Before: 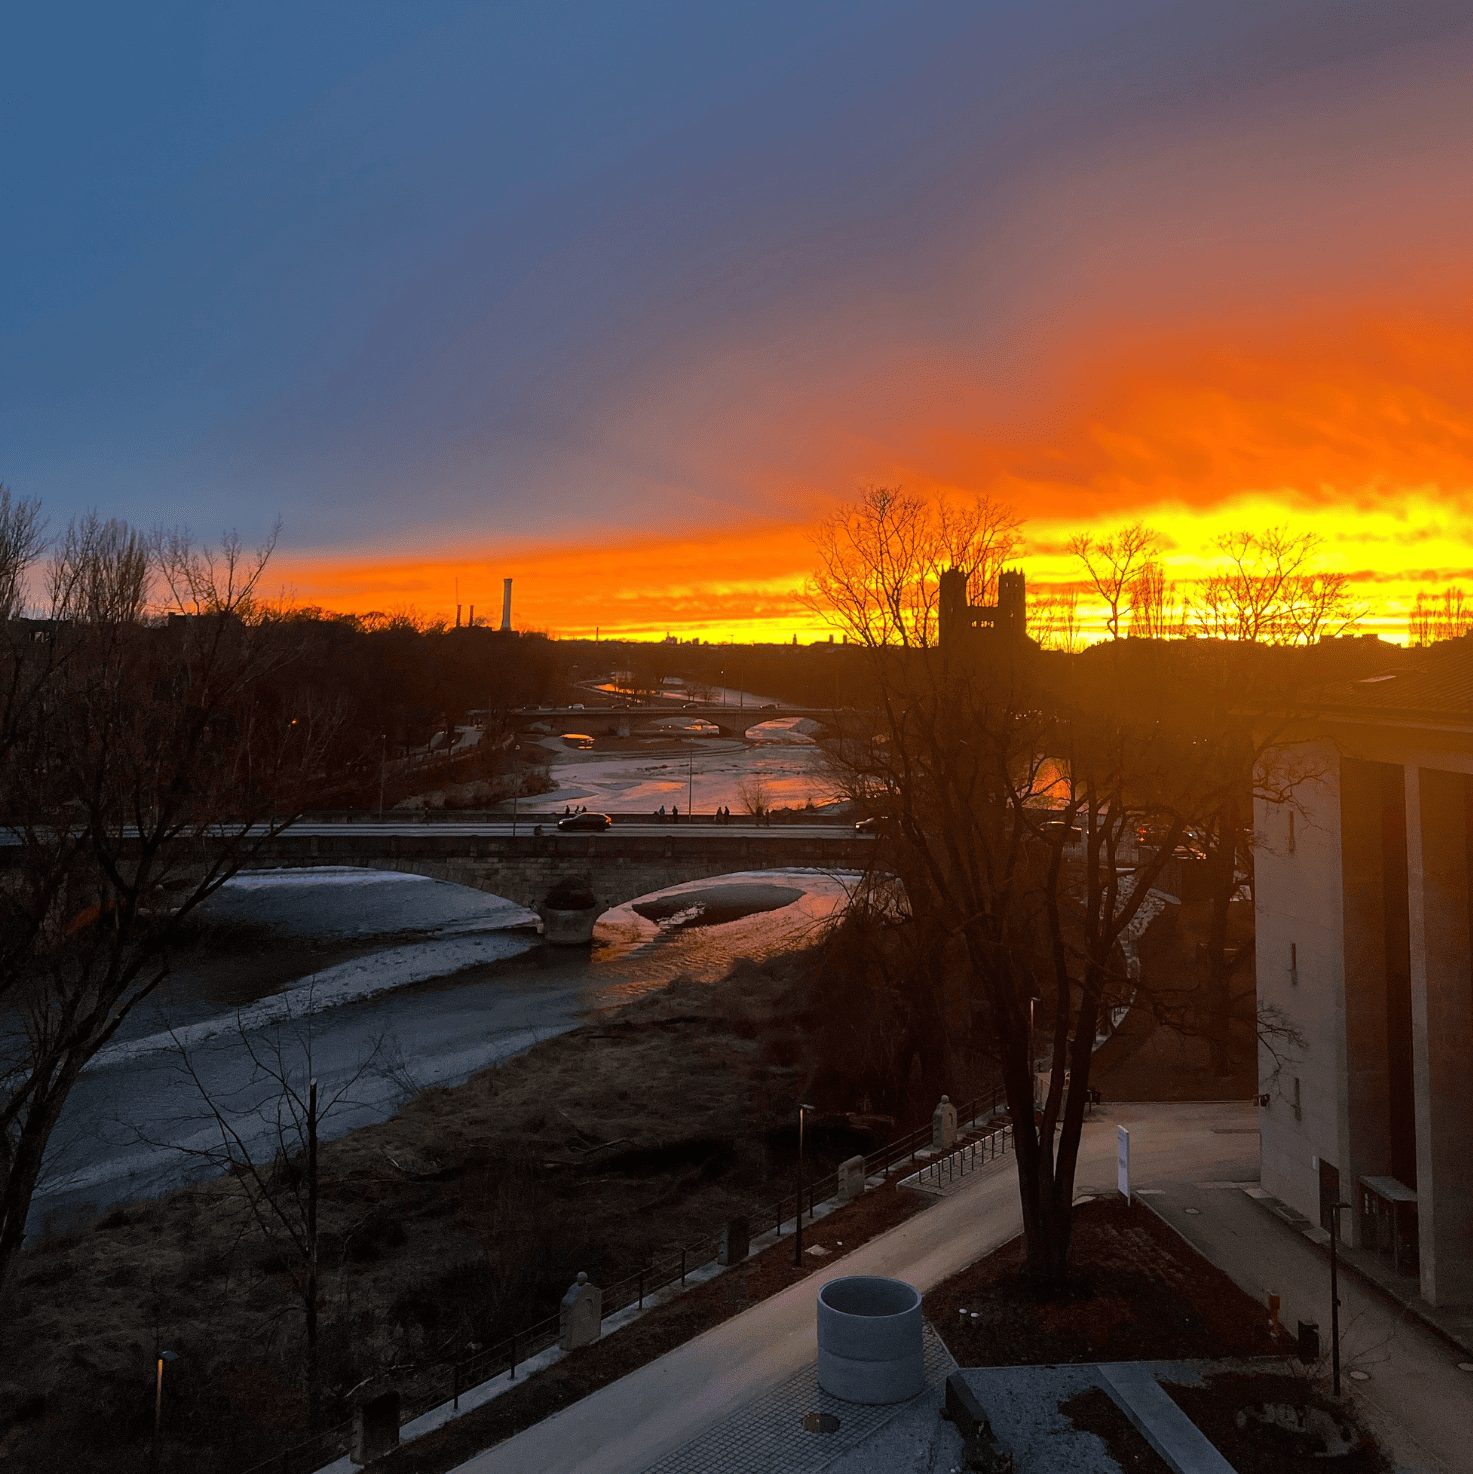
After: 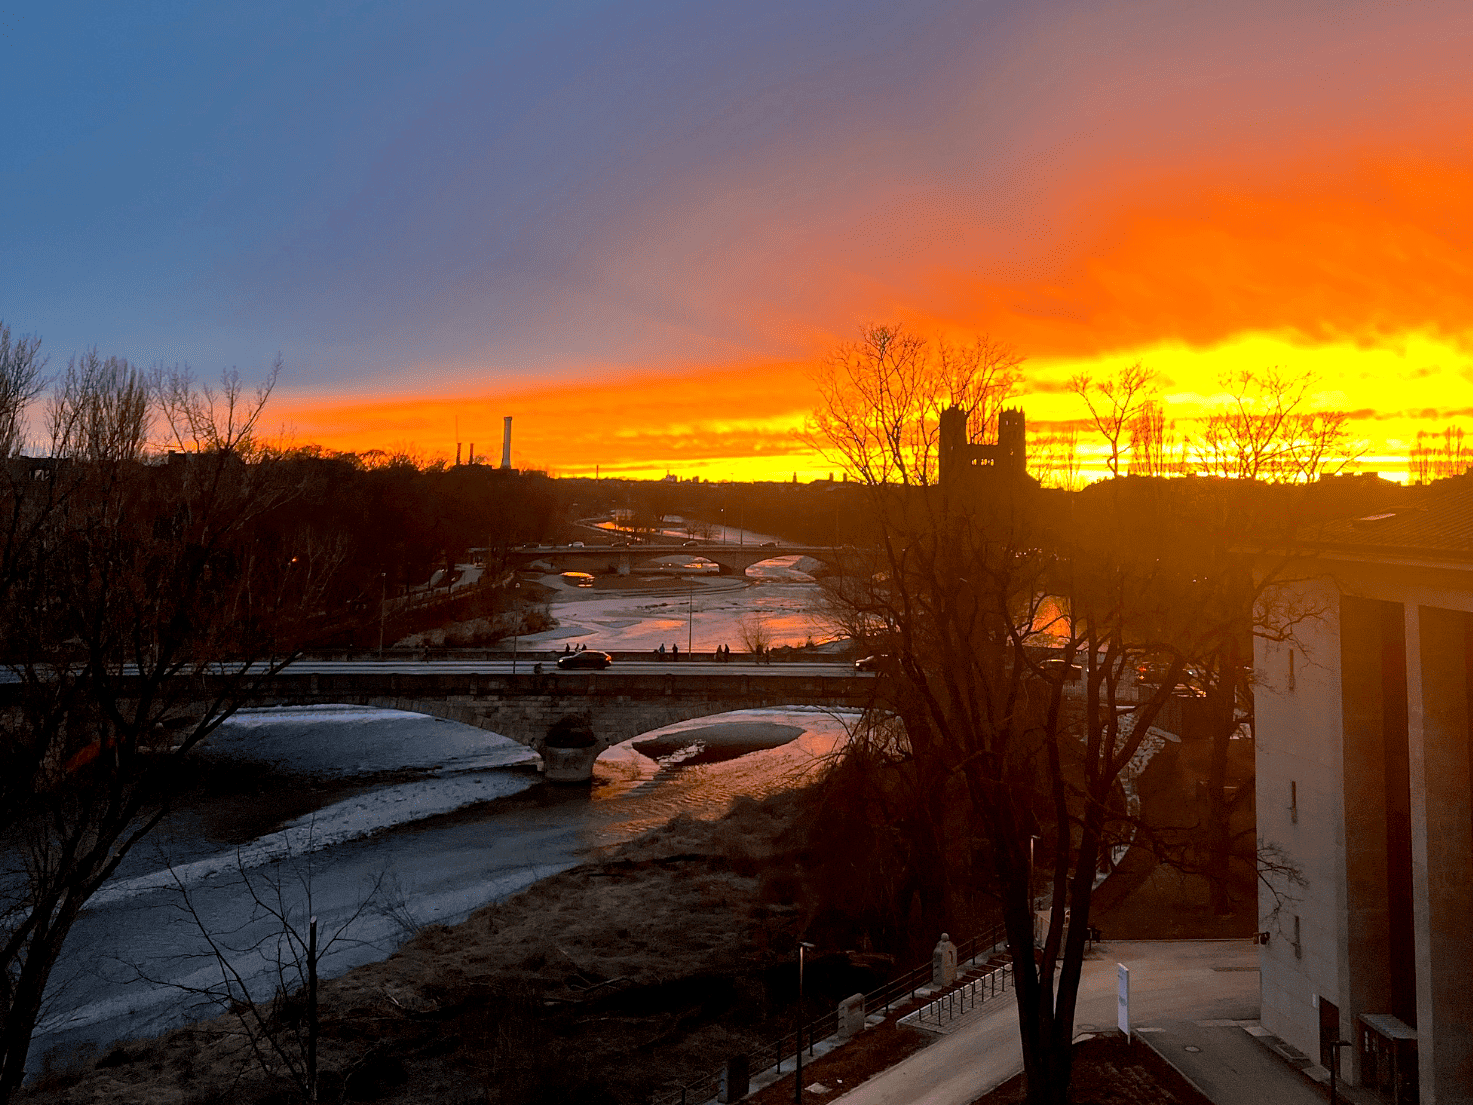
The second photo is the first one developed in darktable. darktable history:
crop: top 11.038%, bottom 13.962%
exposure: black level correction 0.005, exposure 0.417 EV, compensate highlight preservation false
